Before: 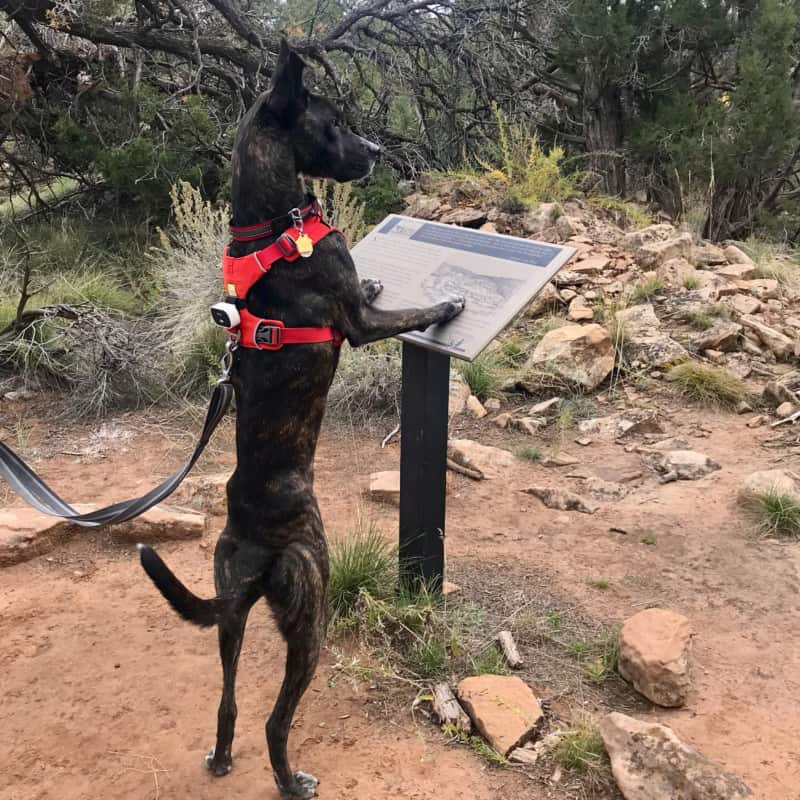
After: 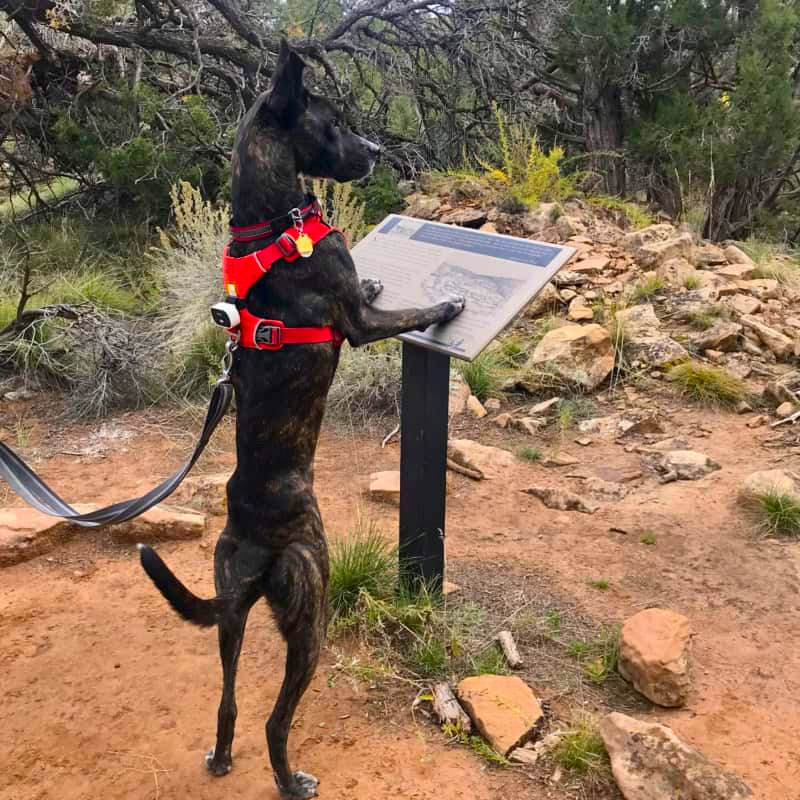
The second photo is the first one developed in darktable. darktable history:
color balance rgb: linear chroma grading › global chroma 10%, perceptual saturation grading › global saturation 30%, global vibrance 10%
shadows and highlights: soften with gaussian
